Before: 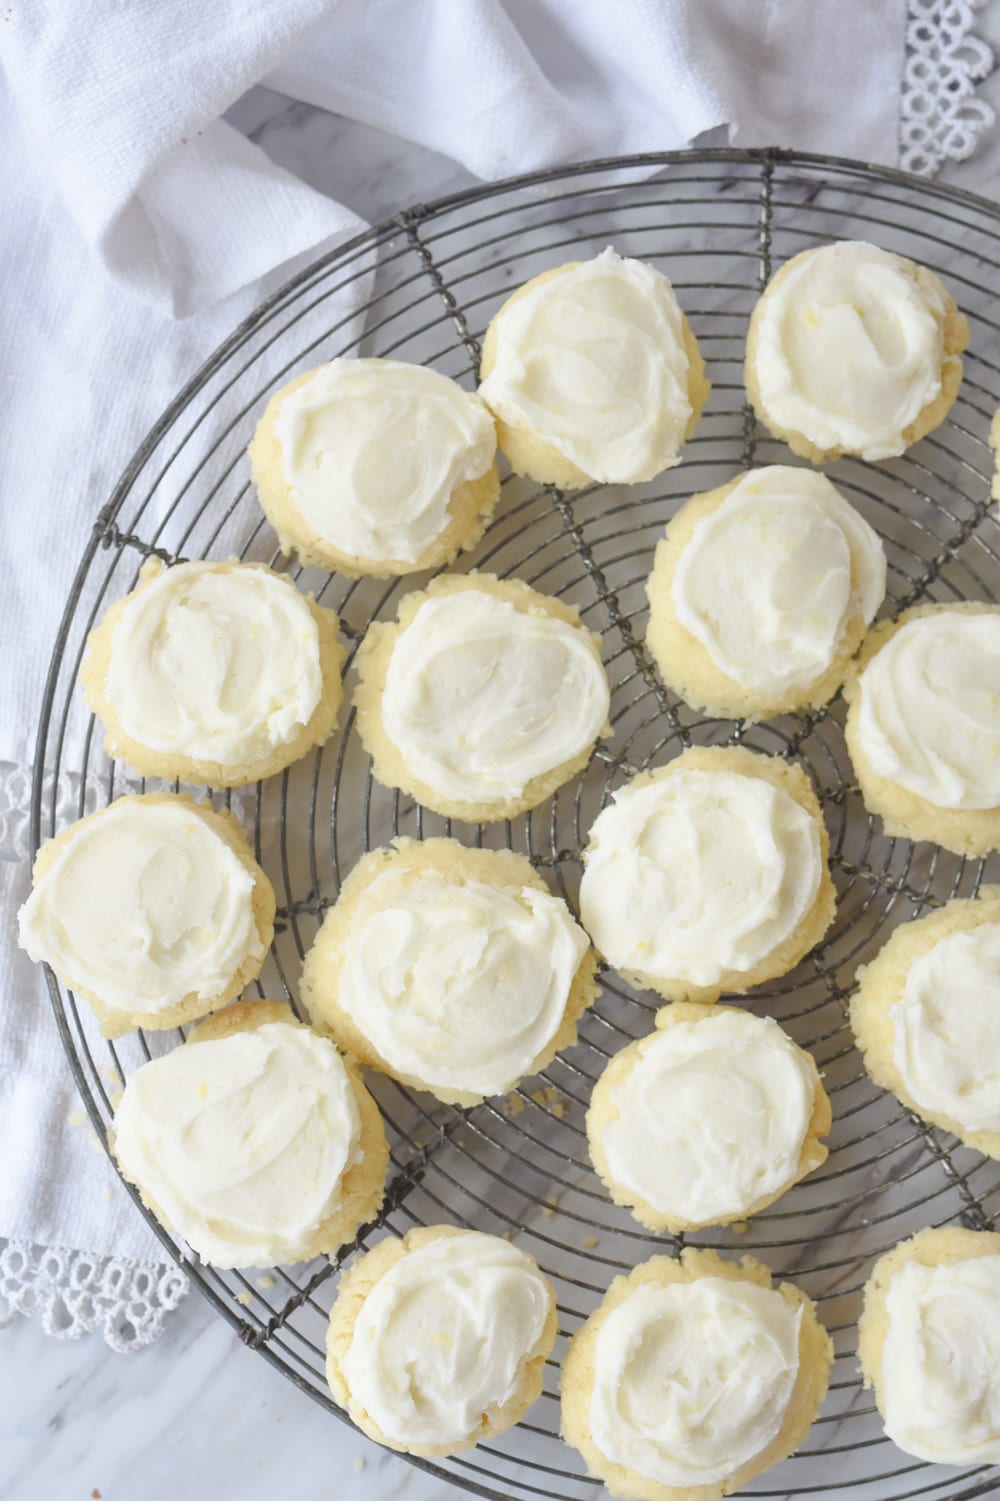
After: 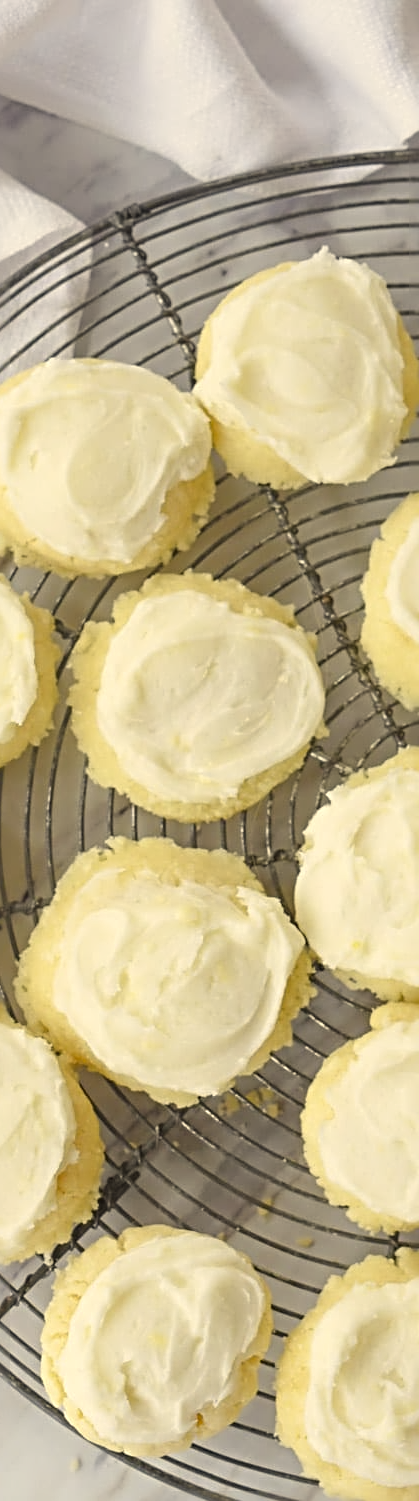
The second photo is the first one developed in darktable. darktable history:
sharpen: radius 3.999
contrast equalizer: y [[0.5 ×4, 0.524, 0.59], [0.5 ×6], [0.5 ×6], [0, 0, 0, 0.01, 0.045, 0.012], [0, 0, 0, 0.044, 0.195, 0.131]], mix 0.163
color correction: highlights a* 1.35, highlights b* 18.31
crop: left 28.518%, right 29.52%
